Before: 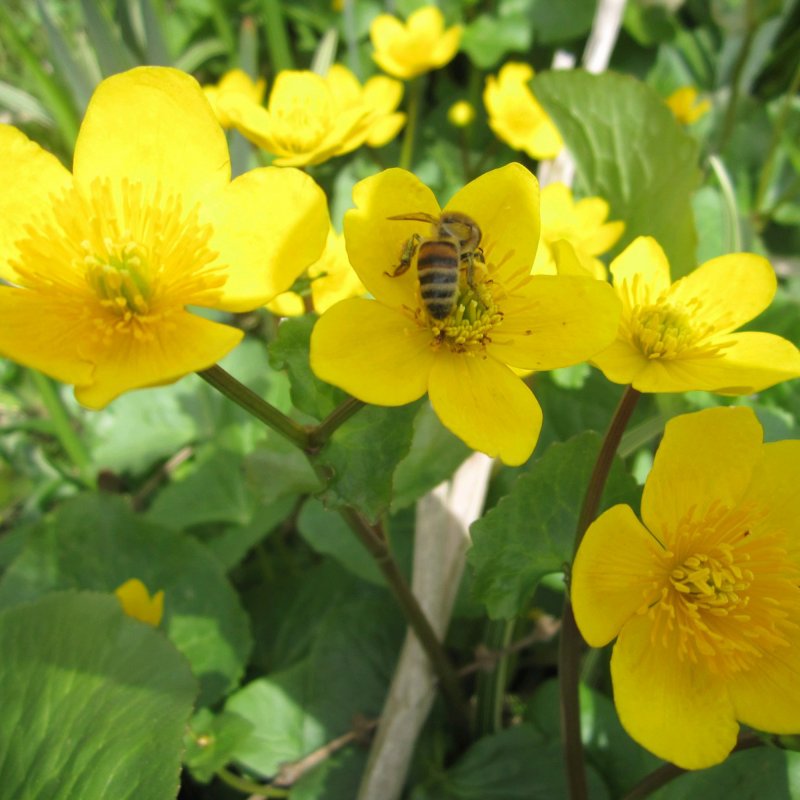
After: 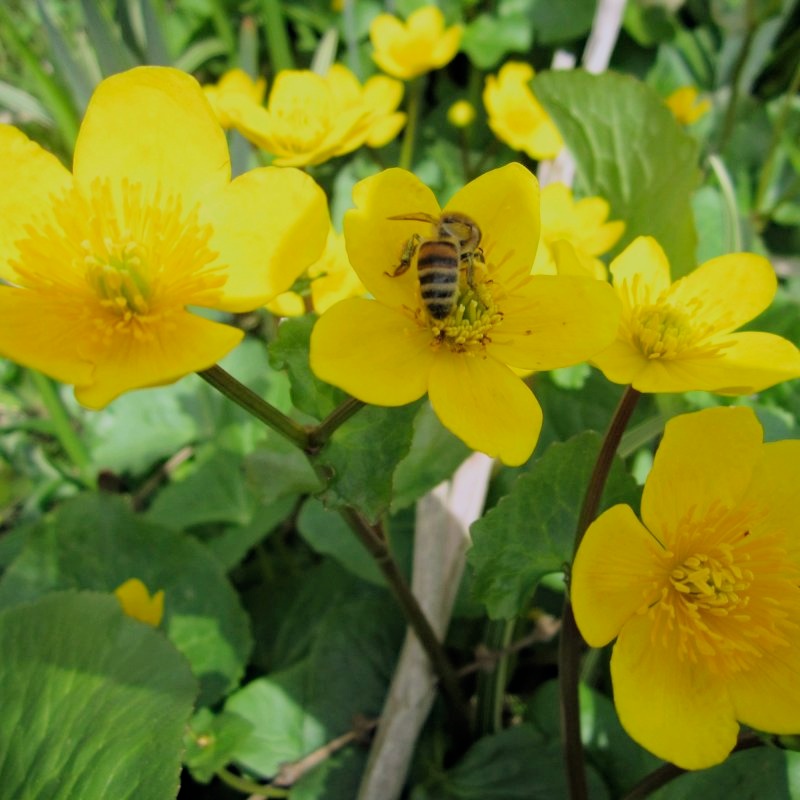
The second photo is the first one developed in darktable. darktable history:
filmic rgb: black relative exposure -7.65 EV, white relative exposure 4.56 EV, hardness 3.61, color science v6 (2022)
haze removal: compatibility mode true, adaptive false
